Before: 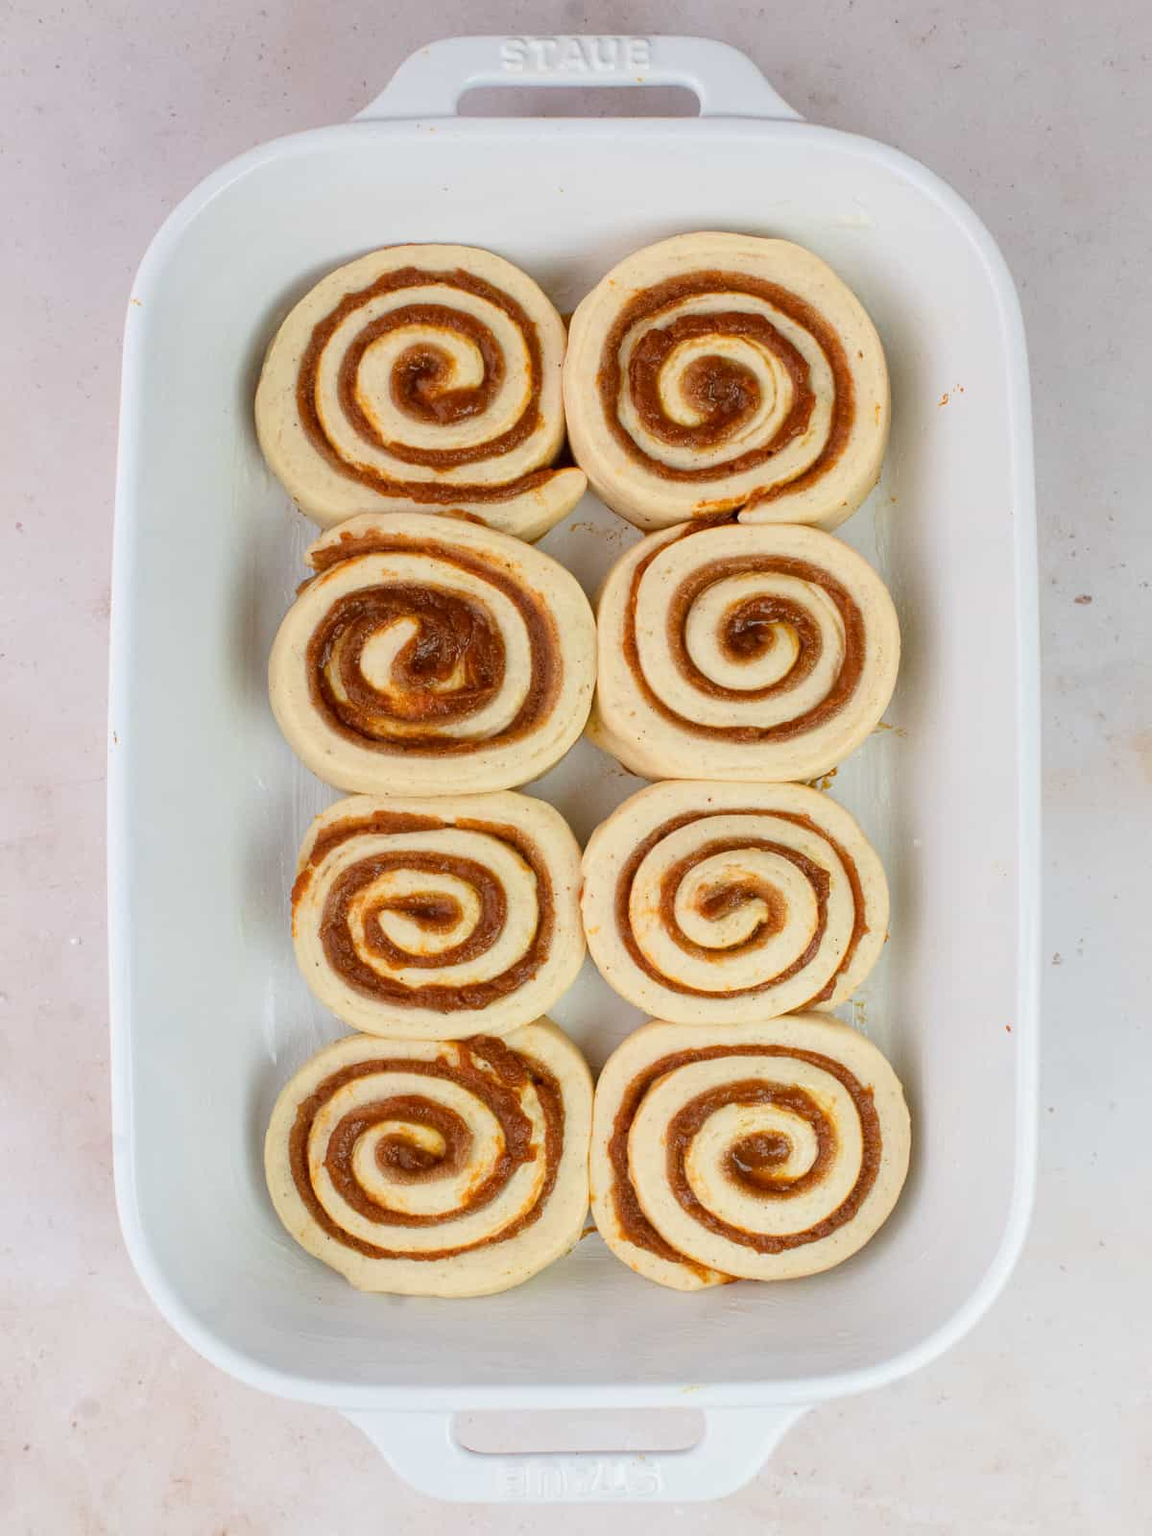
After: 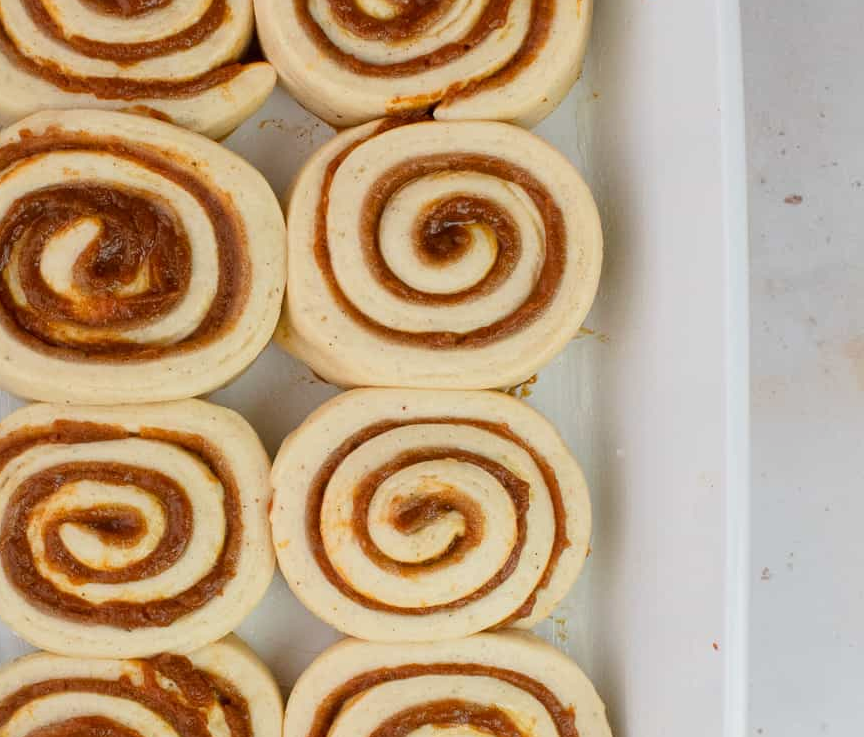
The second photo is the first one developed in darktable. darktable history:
crop and rotate: left 27.983%, top 26.618%, bottom 27.272%
exposure: exposure -0.14 EV, compensate highlight preservation false
